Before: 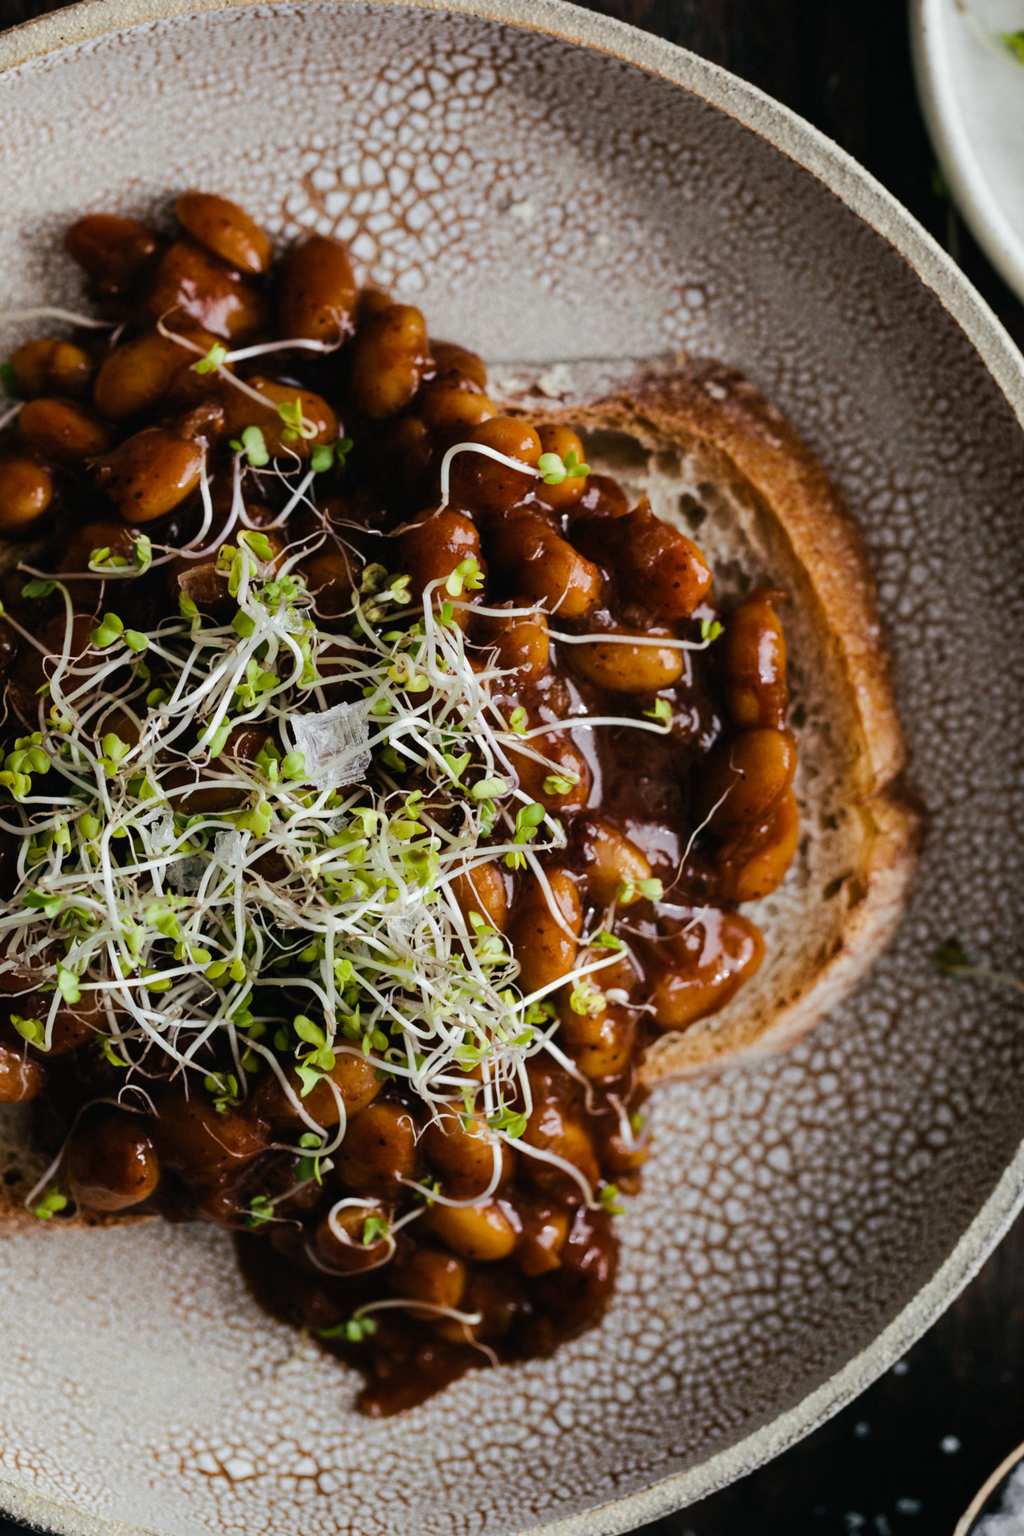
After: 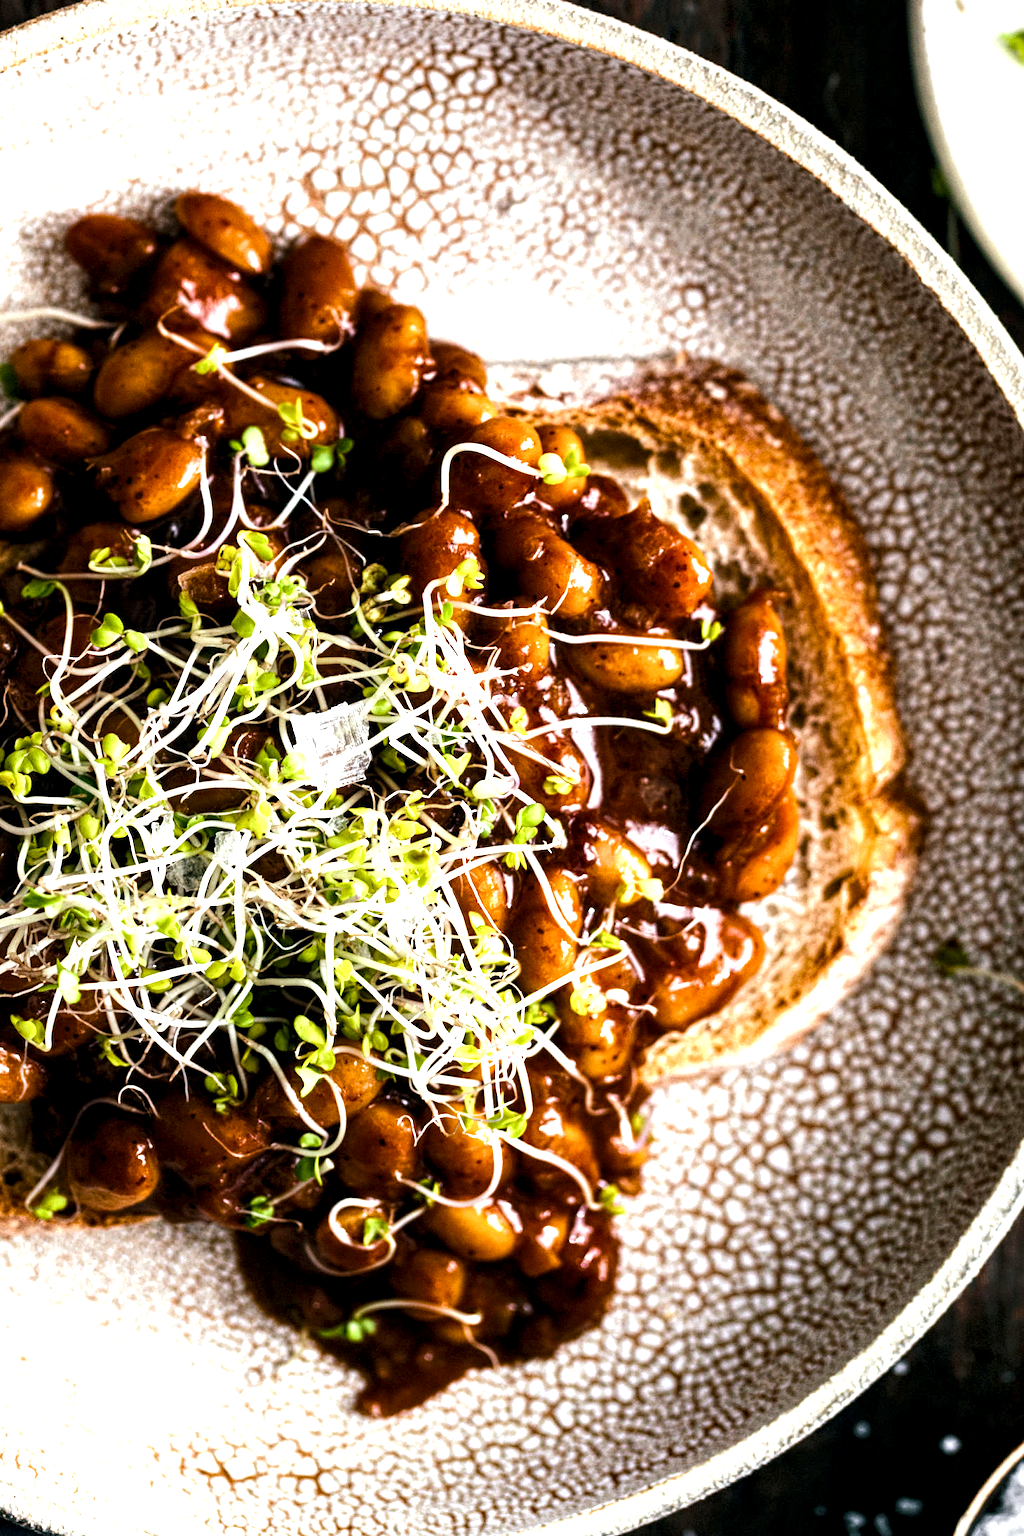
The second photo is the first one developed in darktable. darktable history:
exposure: black level correction 0, exposure 0.892 EV, compensate highlight preservation false
local contrast: highlights 104%, shadows 102%, detail 199%, midtone range 0.2
color balance rgb: highlights gain › luminance 14.665%, perceptual saturation grading › global saturation 20%, perceptual saturation grading › highlights -25.007%, perceptual saturation grading › shadows 26.067%, perceptual brilliance grading › highlights 5.9%, perceptual brilliance grading › mid-tones 16.213%, perceptual brilliance grading › shadows -5.513%
